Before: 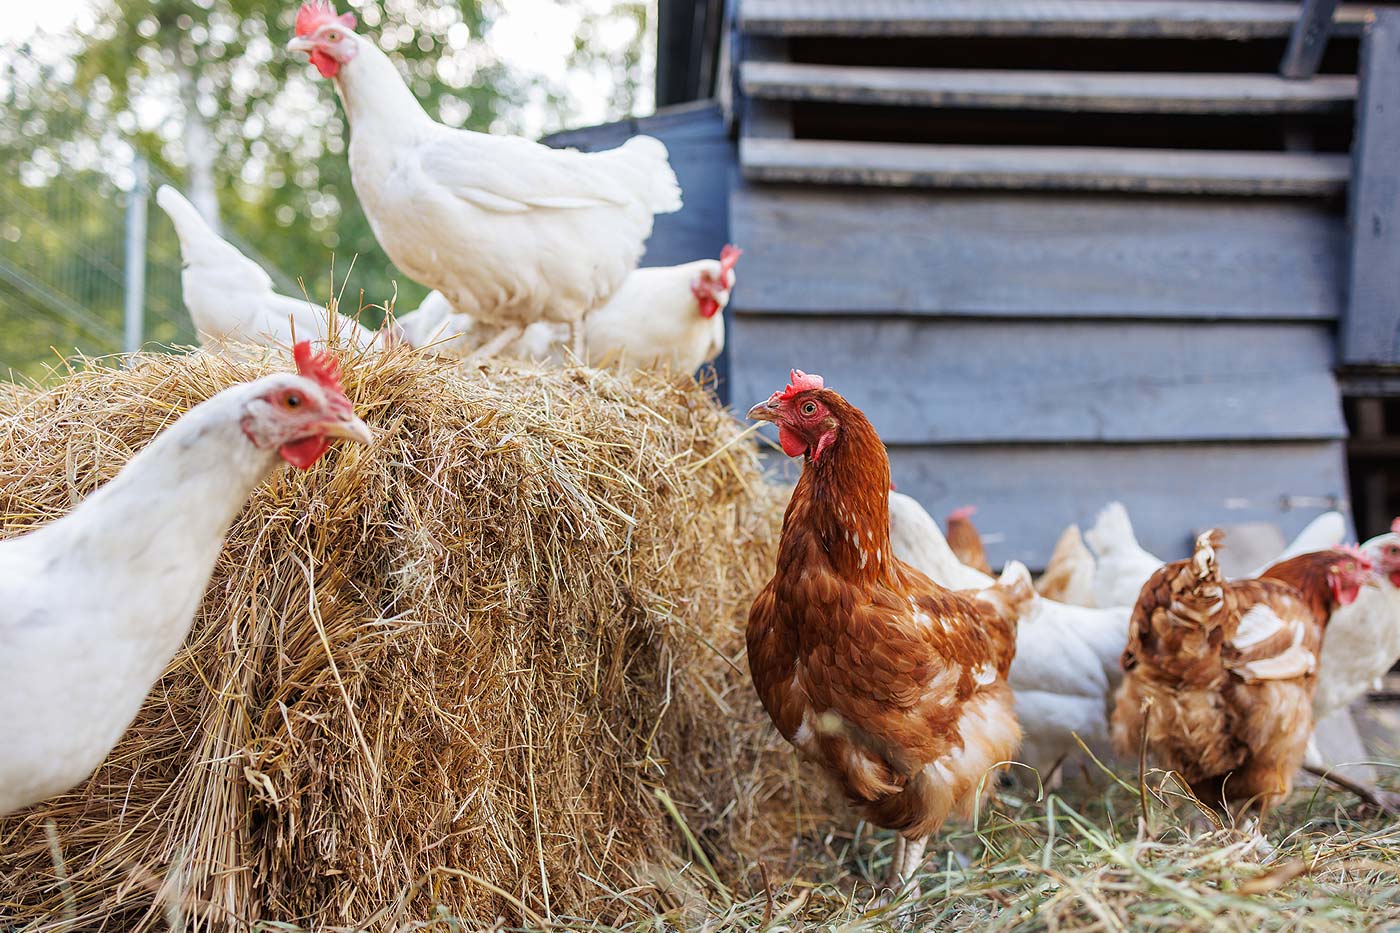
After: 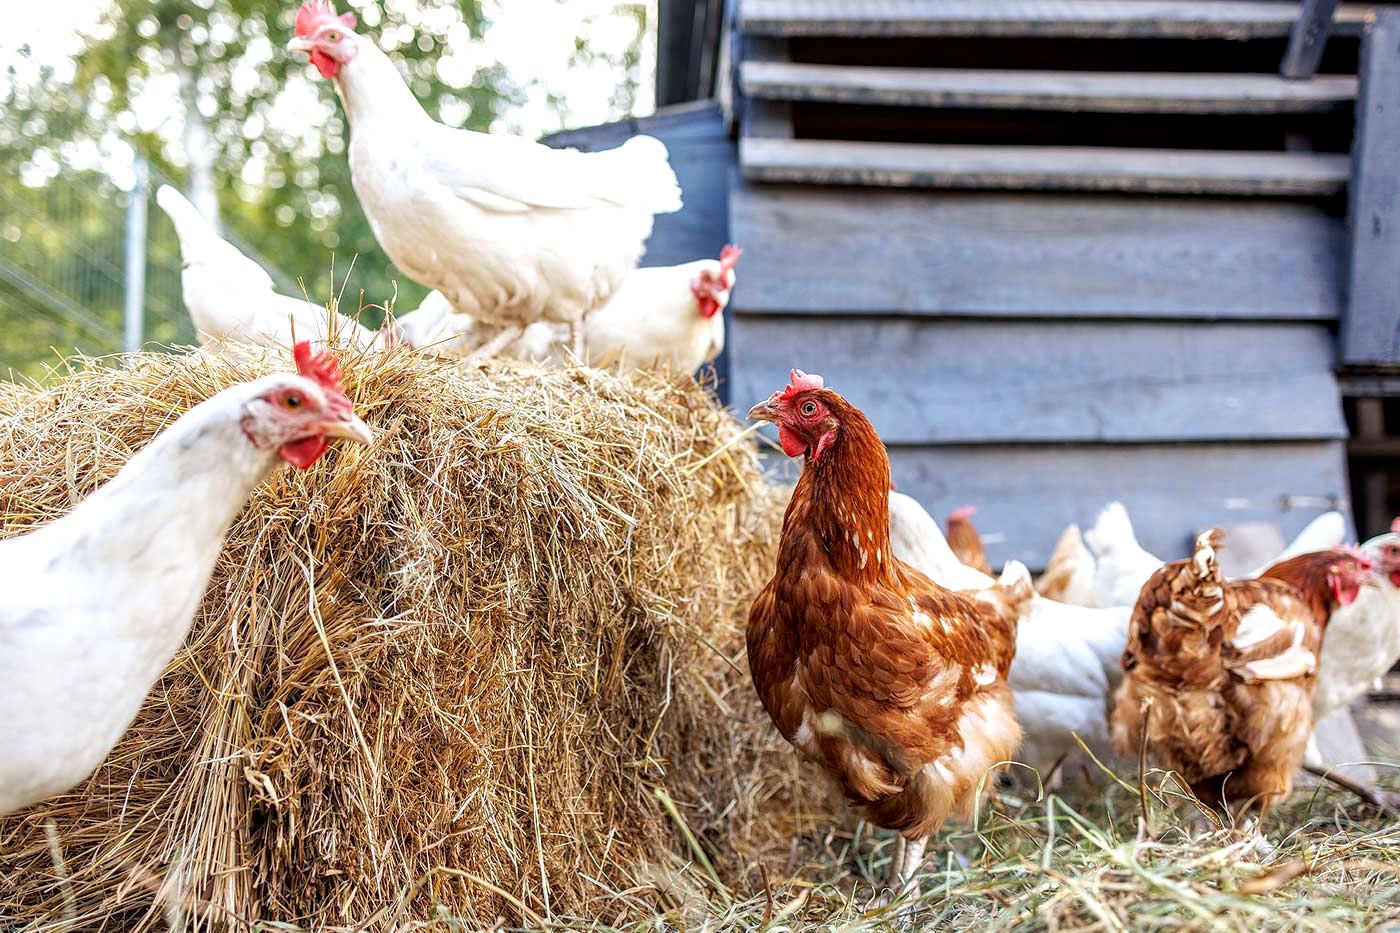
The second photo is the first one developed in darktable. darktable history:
exposure: black level correction 0.003, exposure 0.383 EV, compensate highlight preservation false
local contrast: on, module defaults
